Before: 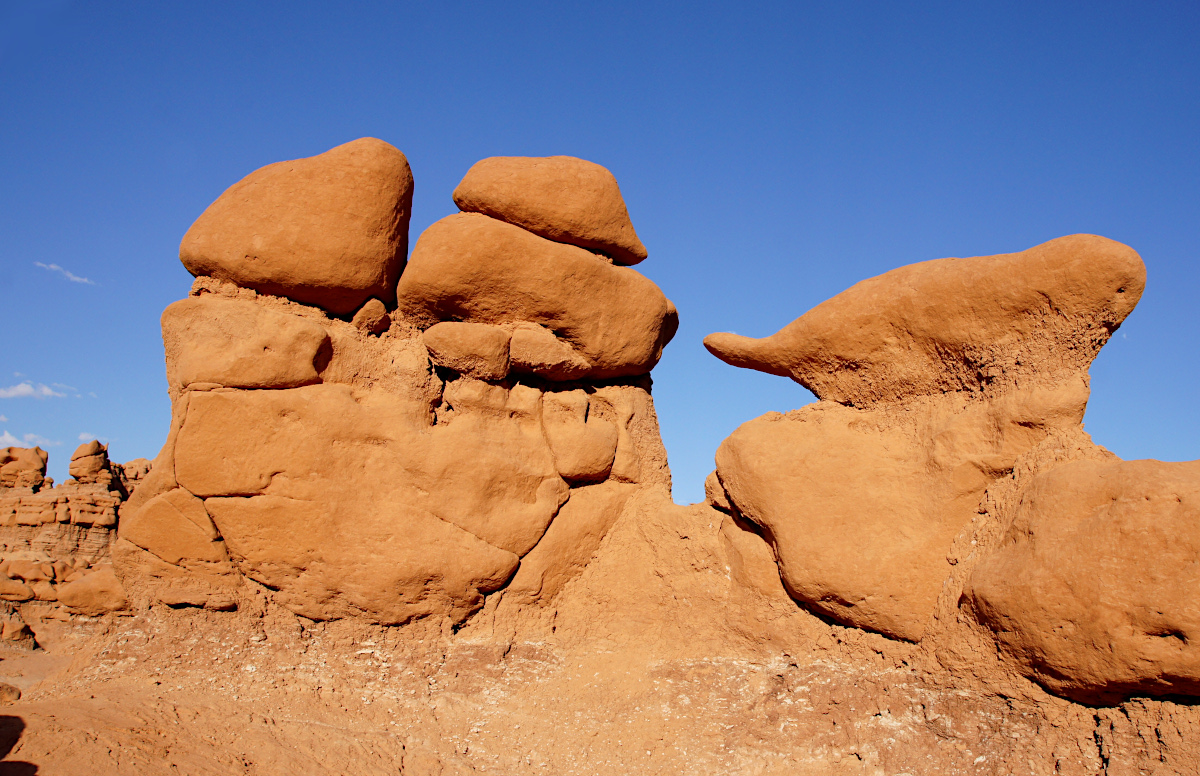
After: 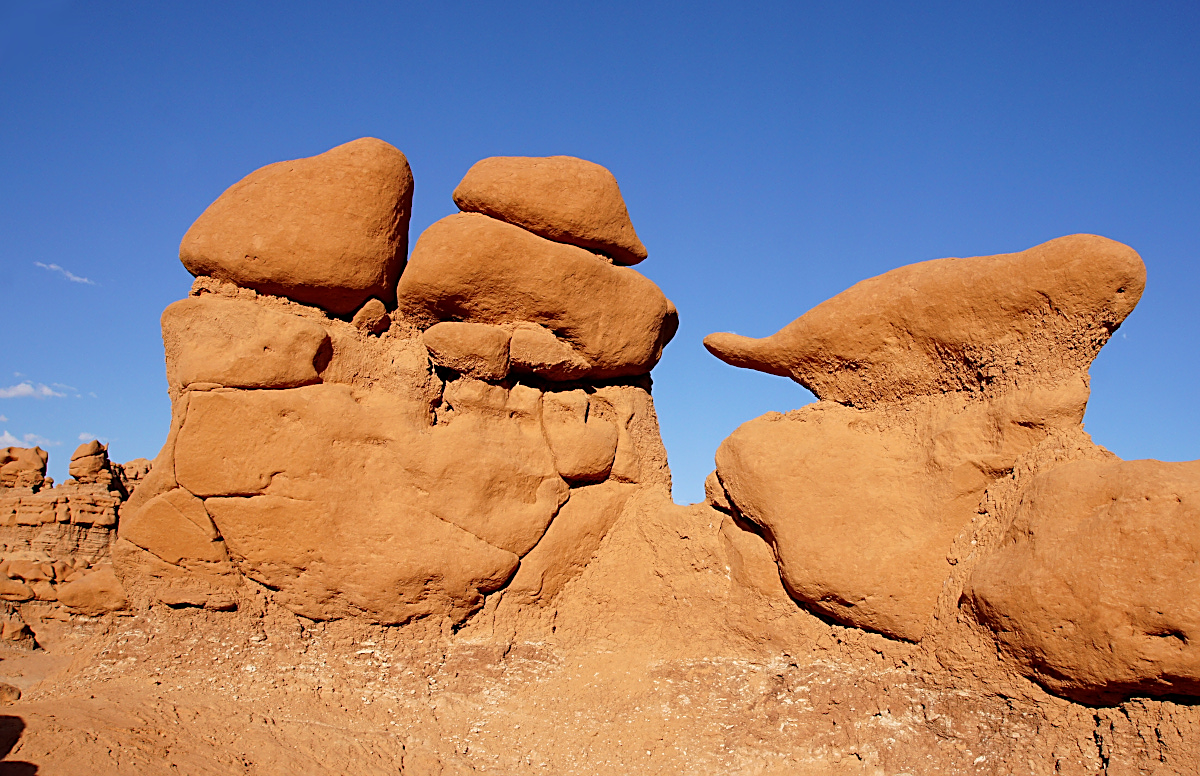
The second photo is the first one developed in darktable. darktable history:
velvia: strength 10%
sharpen: on, module defaults
